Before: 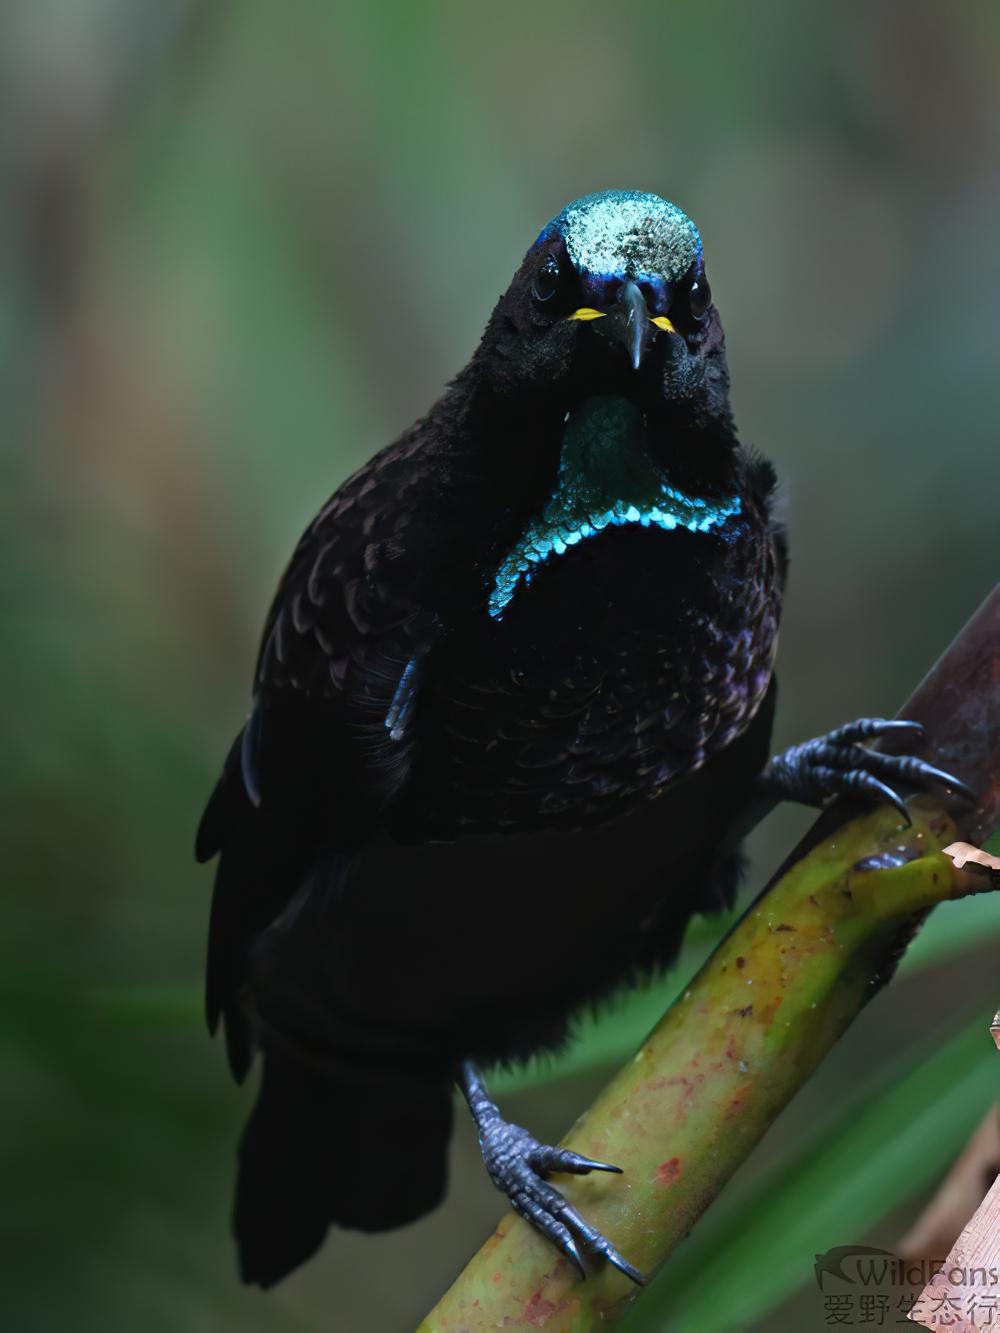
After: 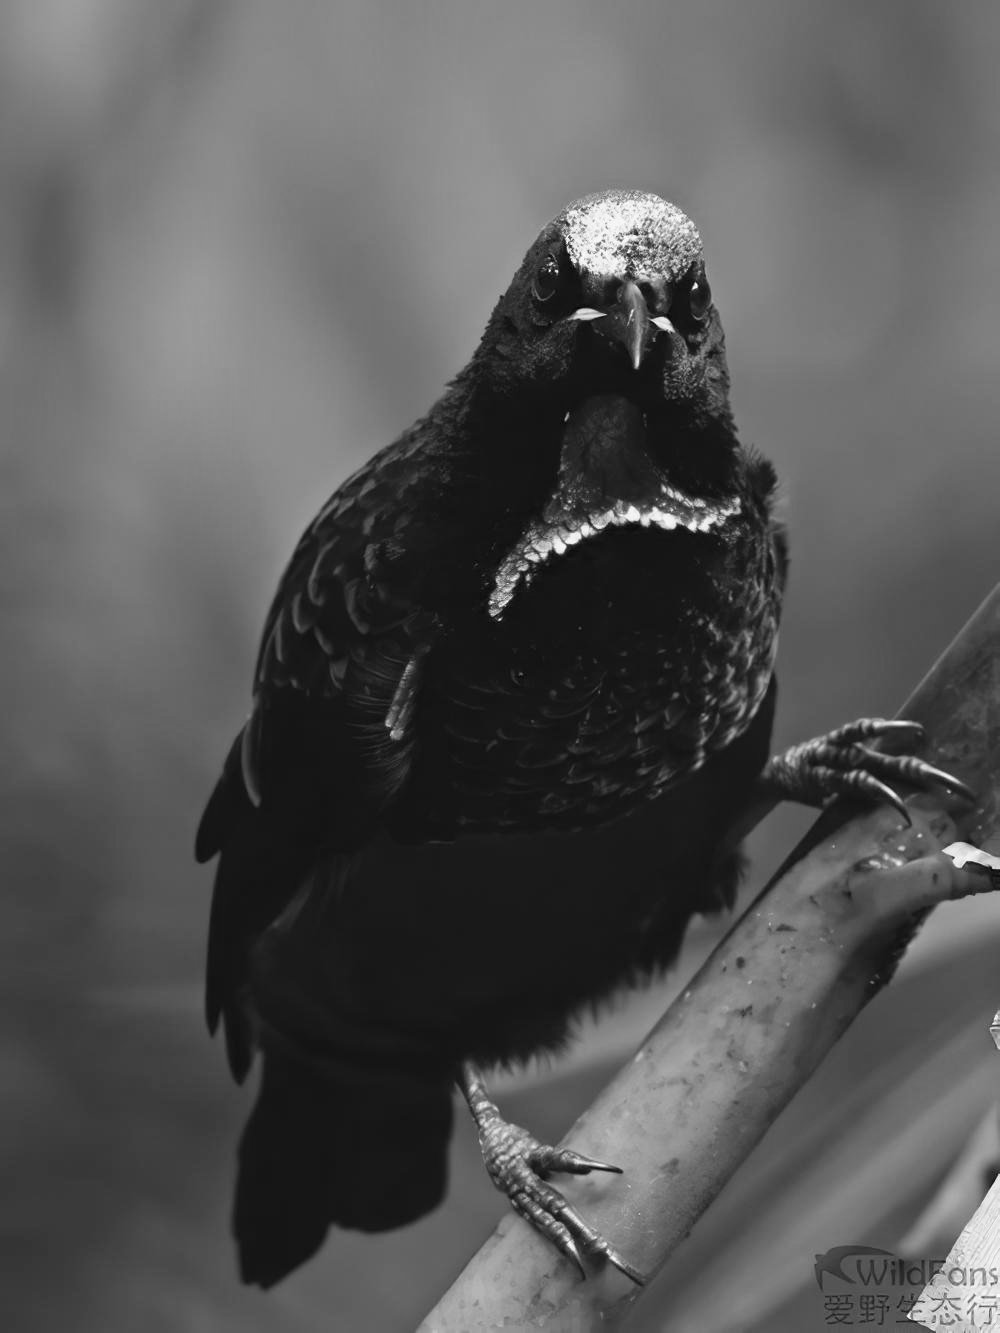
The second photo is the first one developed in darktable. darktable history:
contrast brightness saturation: contrast 0.14, brightness 0.21
monochrome: size 1
